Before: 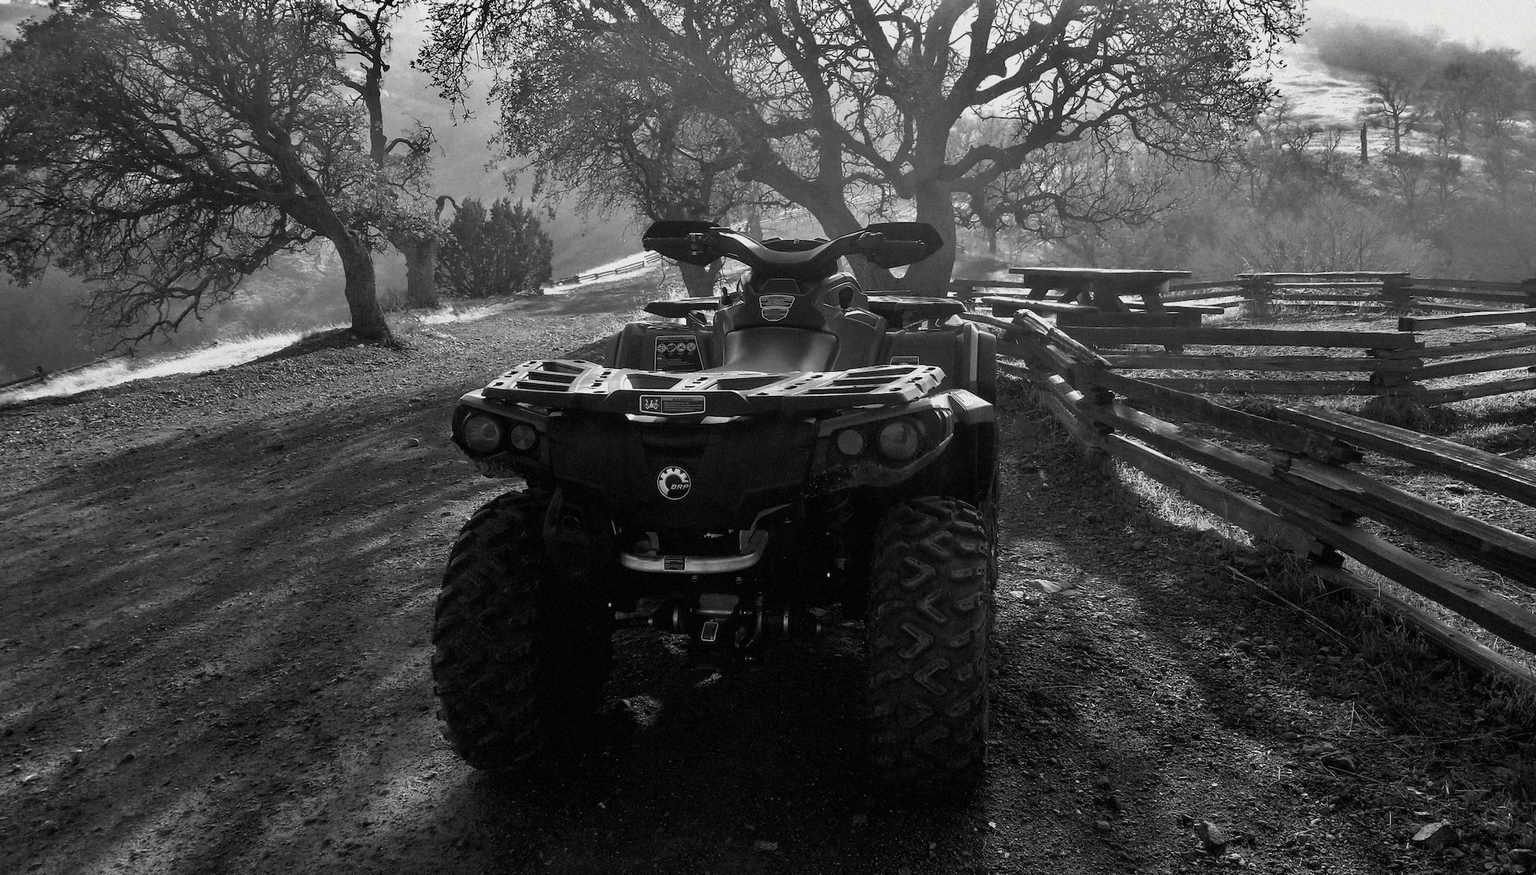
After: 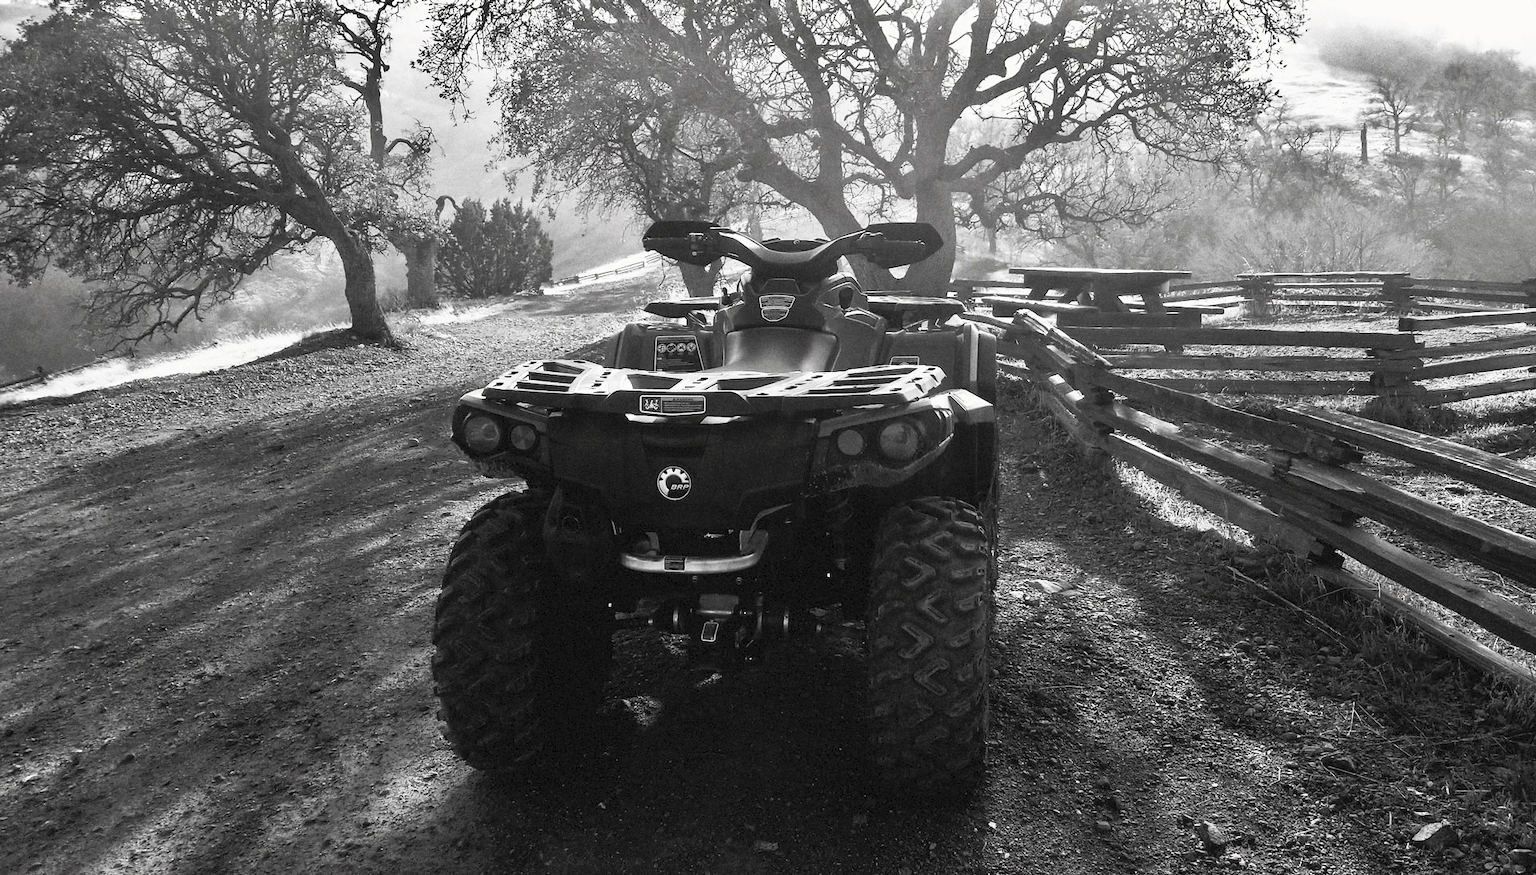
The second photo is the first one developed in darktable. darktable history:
contrast brightness saturation: contrast 0.384, brightness 0.523
